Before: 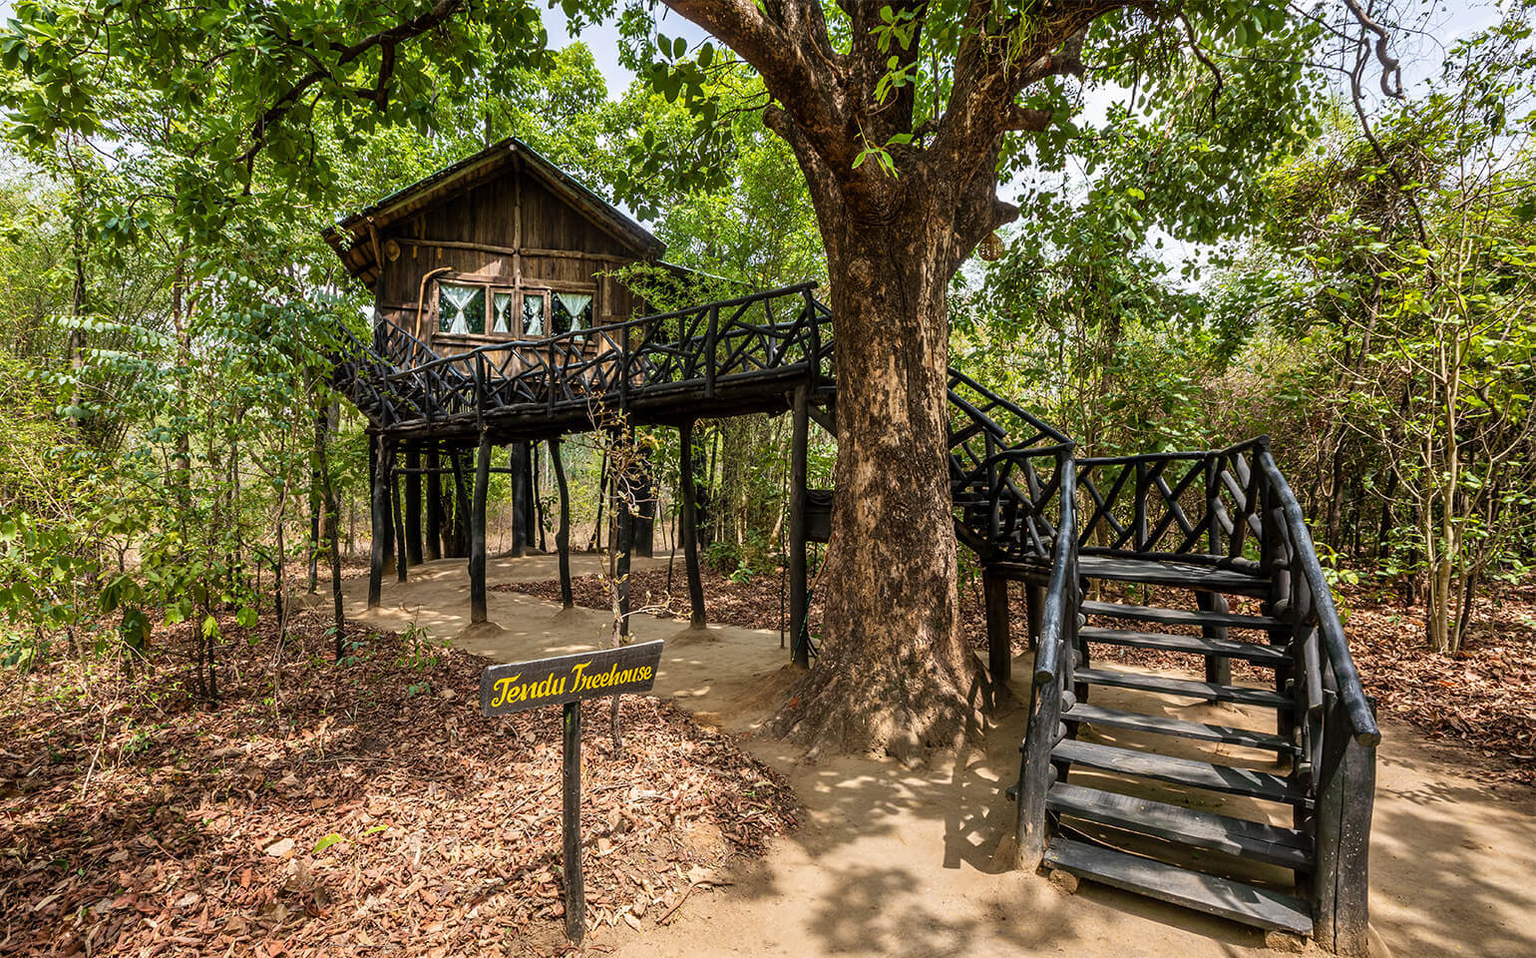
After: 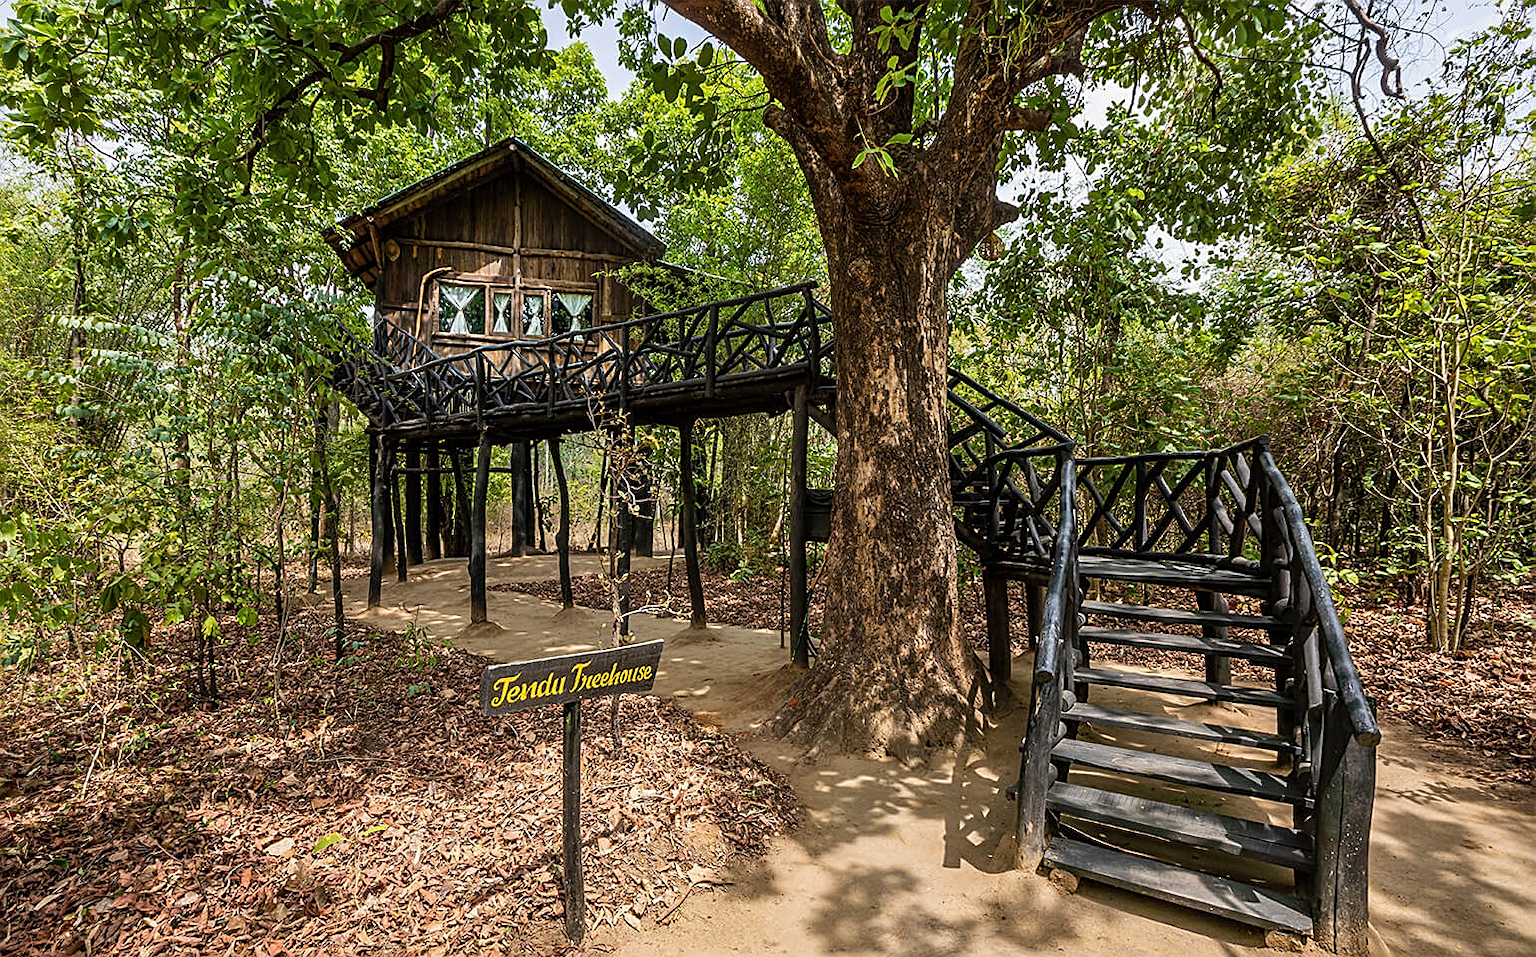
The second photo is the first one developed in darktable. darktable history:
exposure: exposure -0.072 EV, compensate highlight preservation false
sharpen: on, module defaults
